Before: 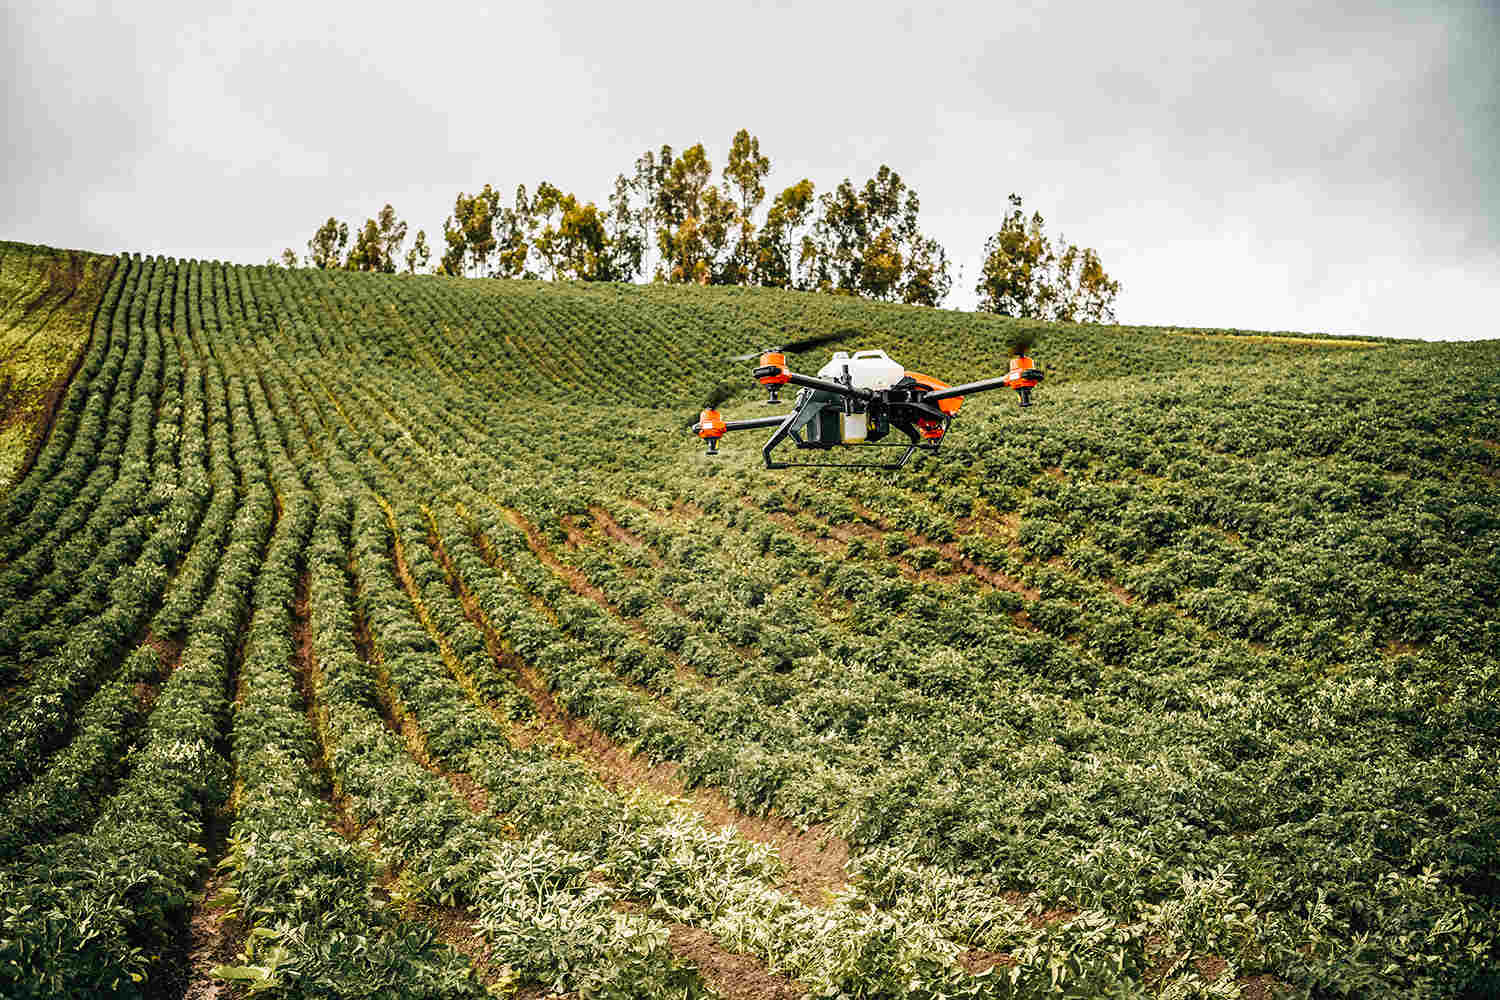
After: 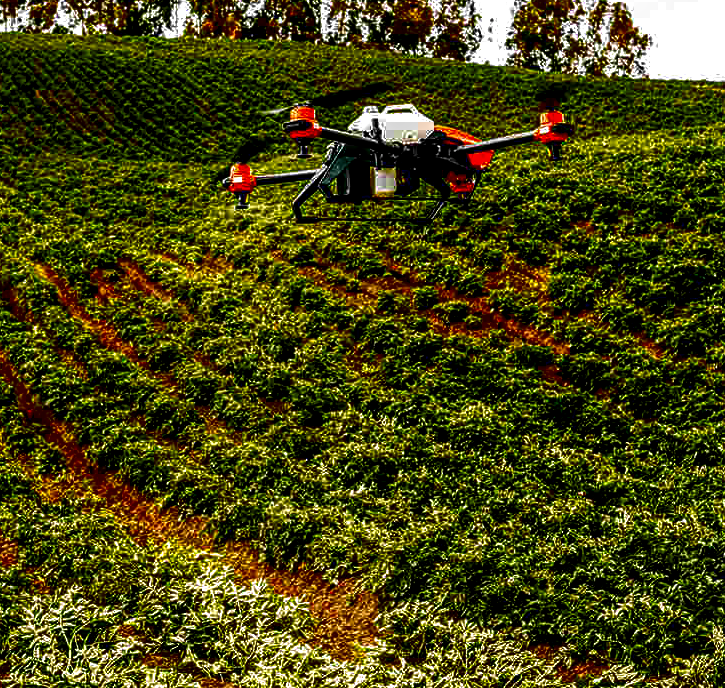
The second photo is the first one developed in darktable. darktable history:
exposure: exposure 0.196 EV, compensate exposure bias true, compensate highlight preservation false
crop: left 31.395%, top 24.633%, right 20.254%, bottom 6.473%
local contrast: highlights 19%, detail 185%
contrast brightness saturation: brightness -0.999, saturation 0.986
